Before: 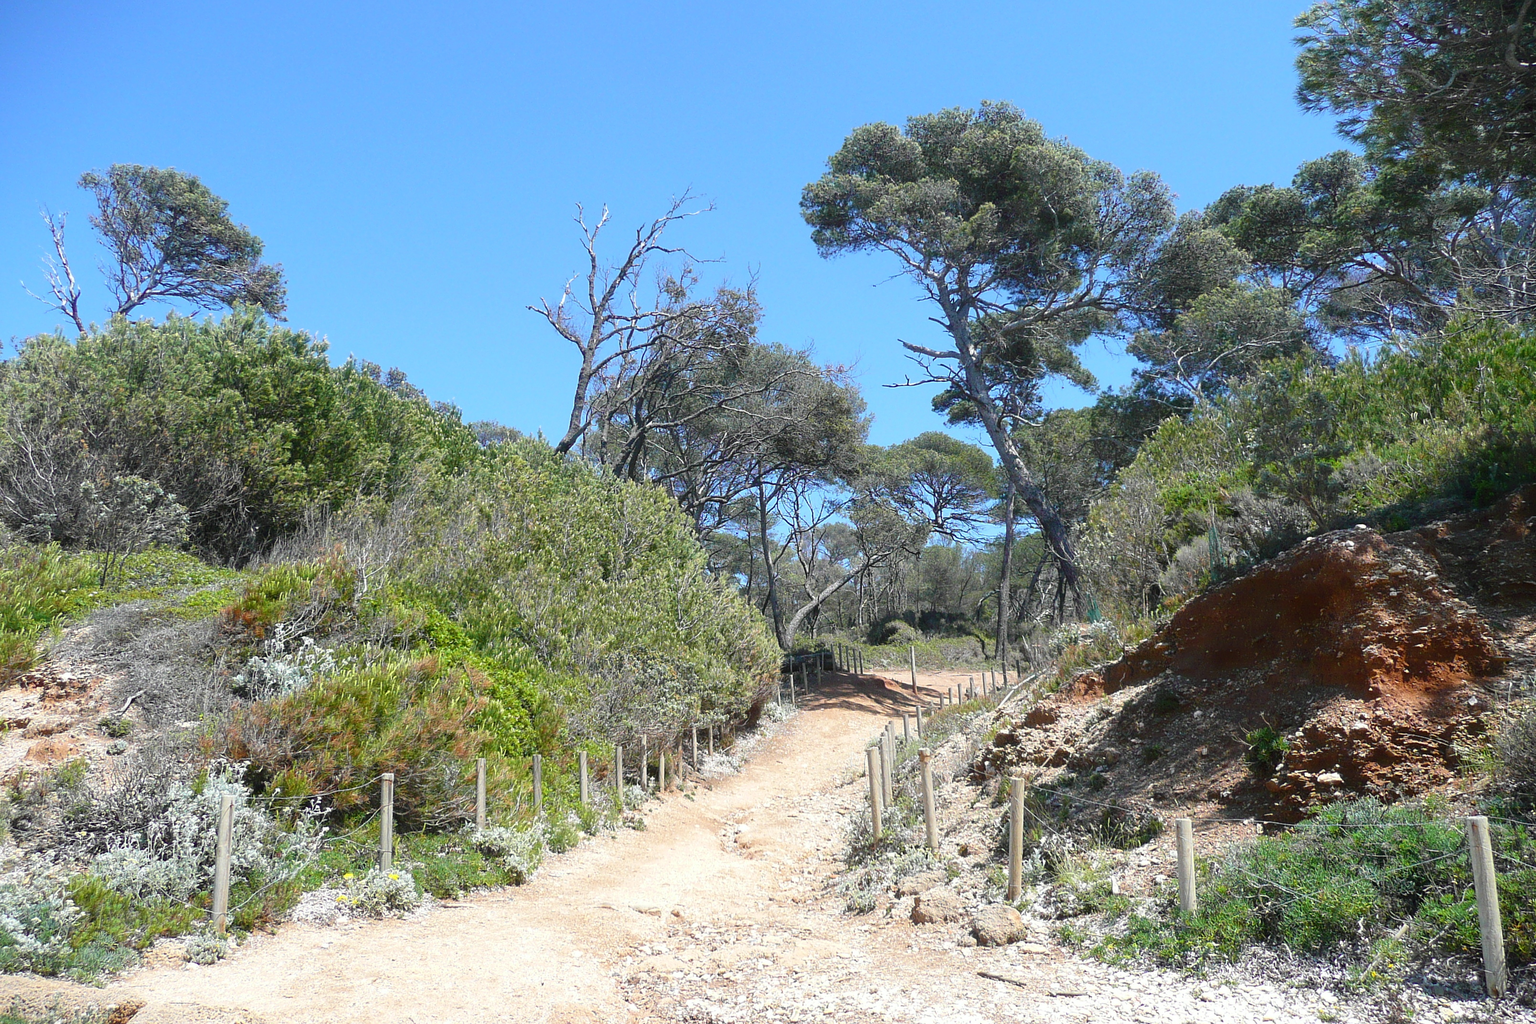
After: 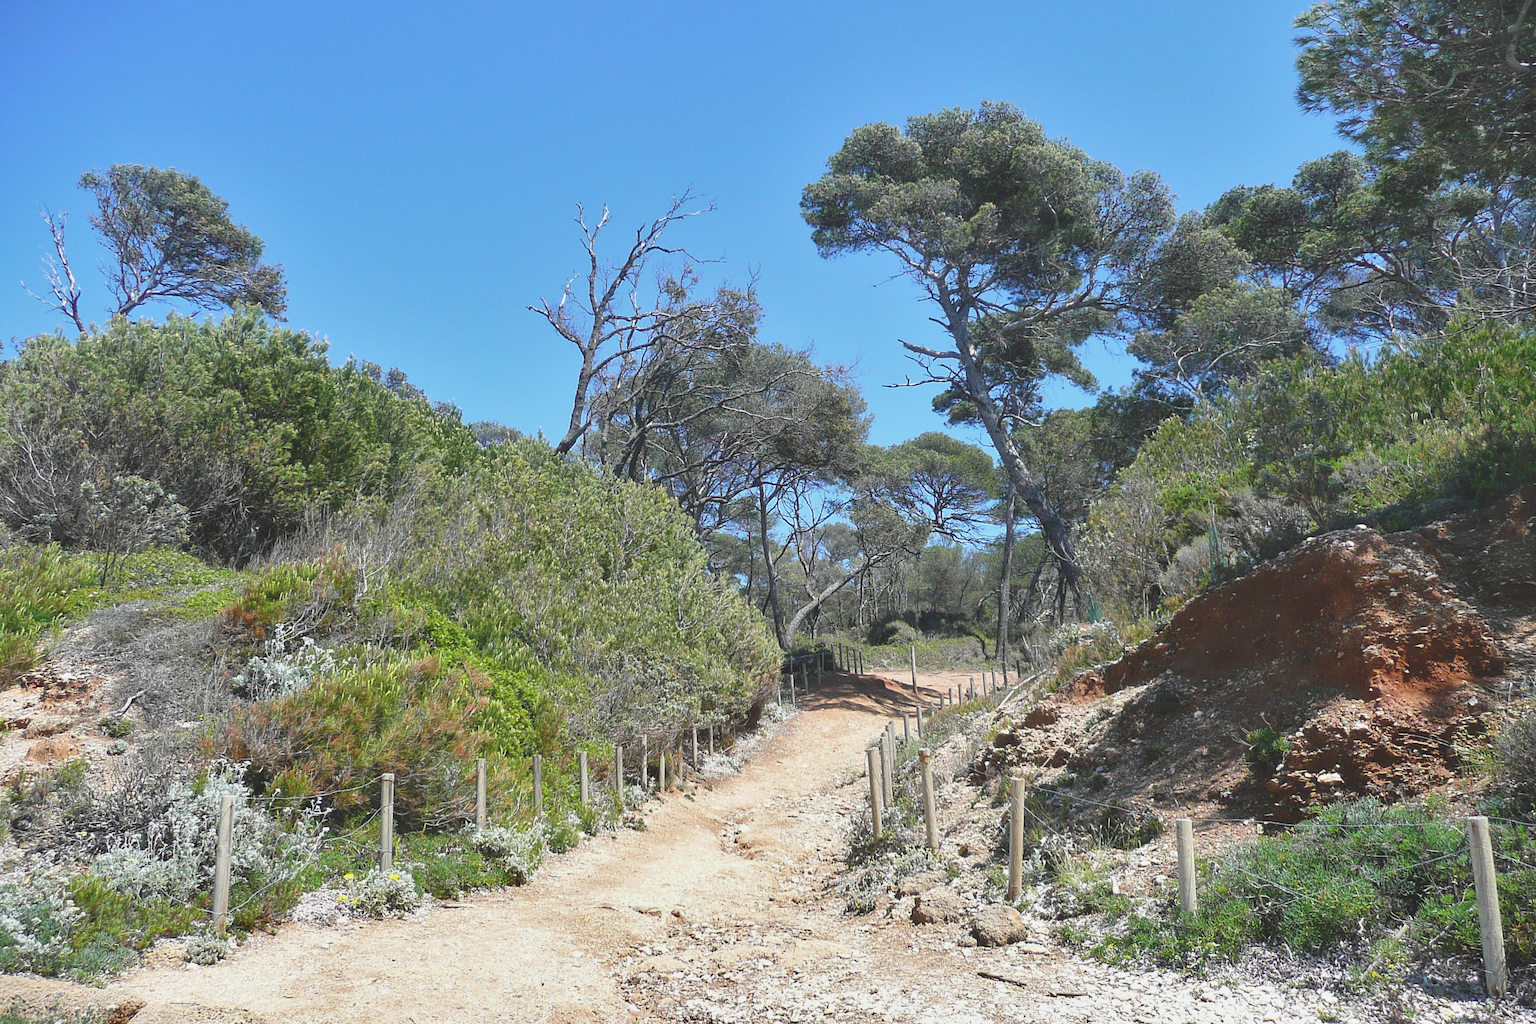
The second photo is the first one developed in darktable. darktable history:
exposure: black level correction -0.015, exposure -0.128 EV, compensate highlight preservation false
shadows and highlights: low approximation 0.01, soften with gaussian
